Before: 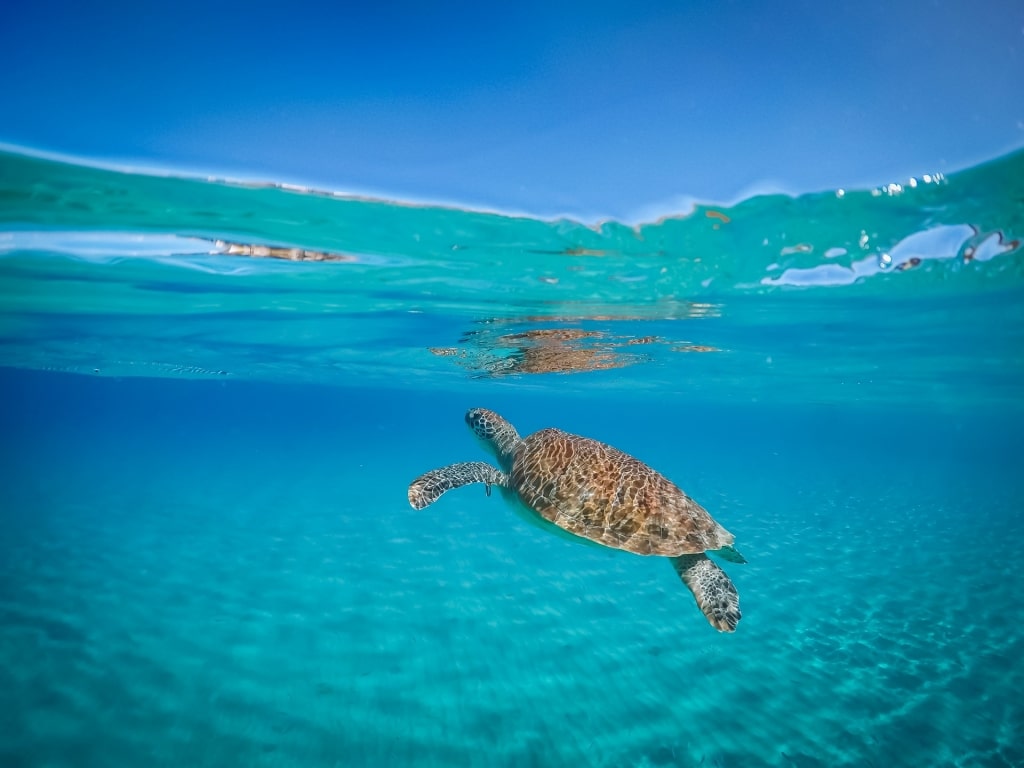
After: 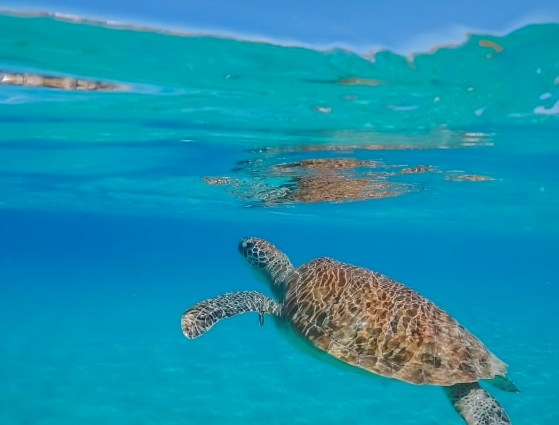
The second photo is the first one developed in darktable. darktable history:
crop and rotate: left 22.243%, top 22.283%, right 23.122%, bottom 22.351%
shadows and highlights: shadows -19.47, highlights -73.18, highlights color adjustment 46.85%
